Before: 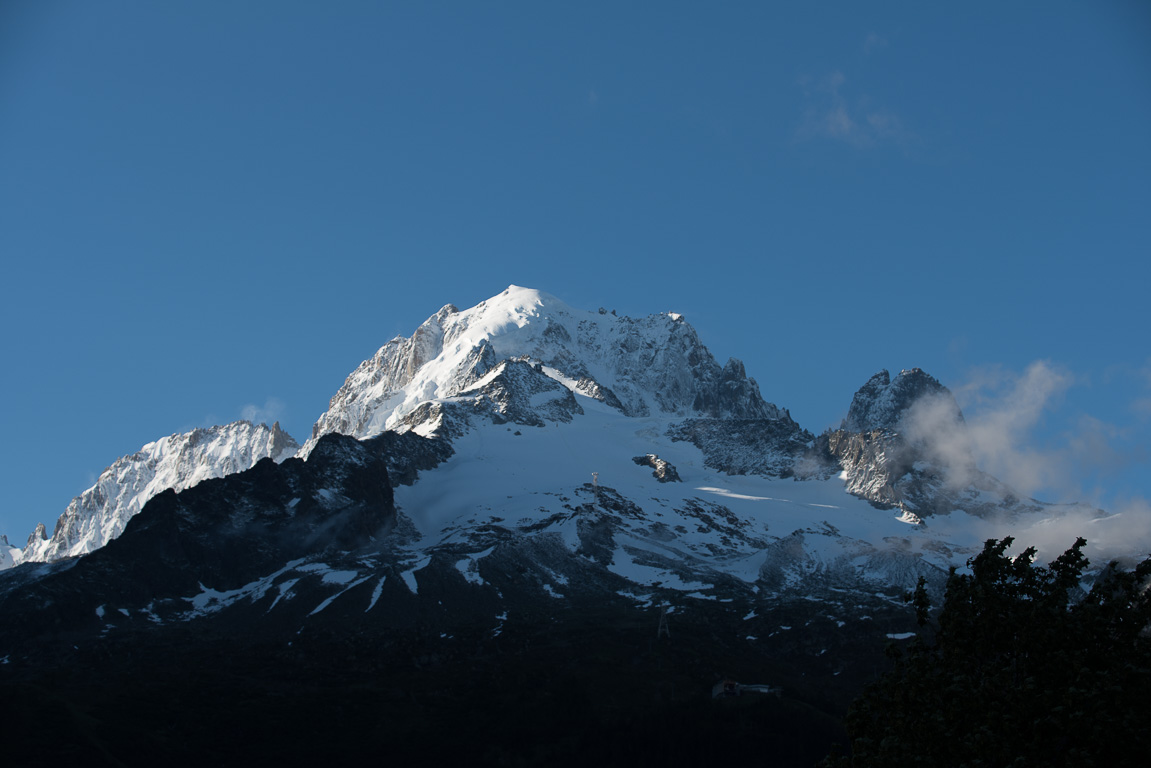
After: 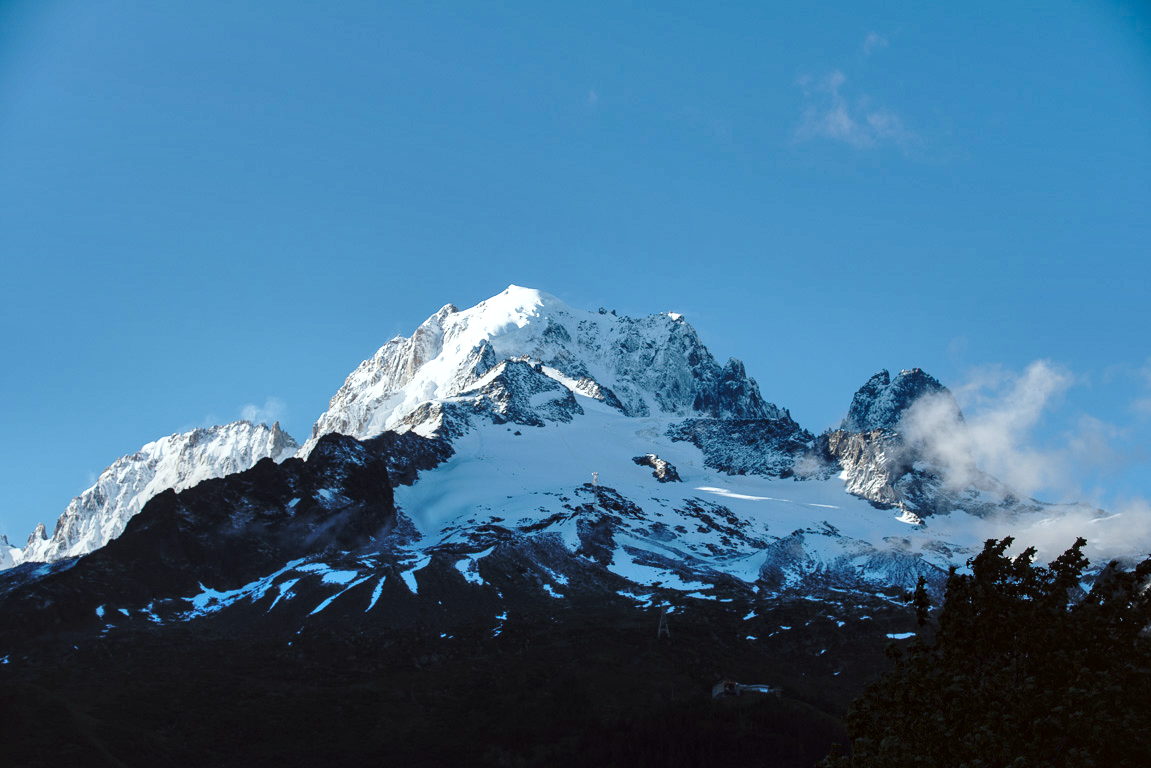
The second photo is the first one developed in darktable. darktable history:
local contrast: on, module defaults
shadows and highlights: white point adjustment 0.134, highlights -70.08, soften with gaussian
color correction: highlights a* -2.94, highlights b* -2.15, shadows a* 2.4, shadows b* 2.64
base curve: curves: ch0 [(0, 0) (0.032, 0.037) (0.105, 0.228) (0.435, 0.76) (0.856, 0.983) (1, 1)], preserve colors none
